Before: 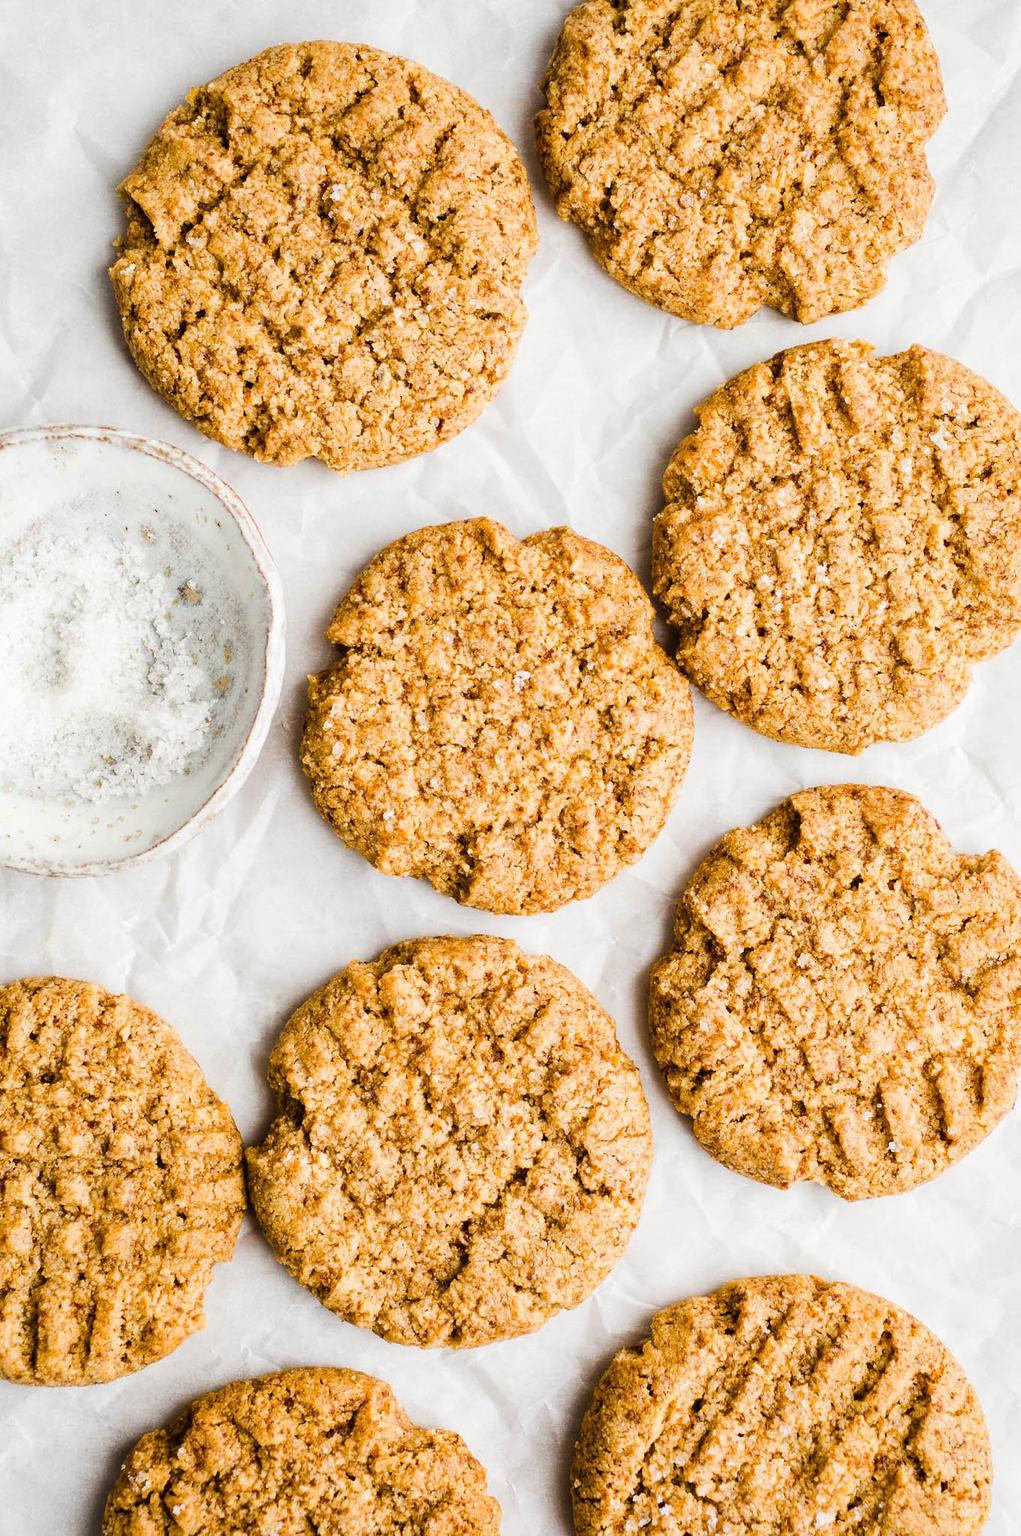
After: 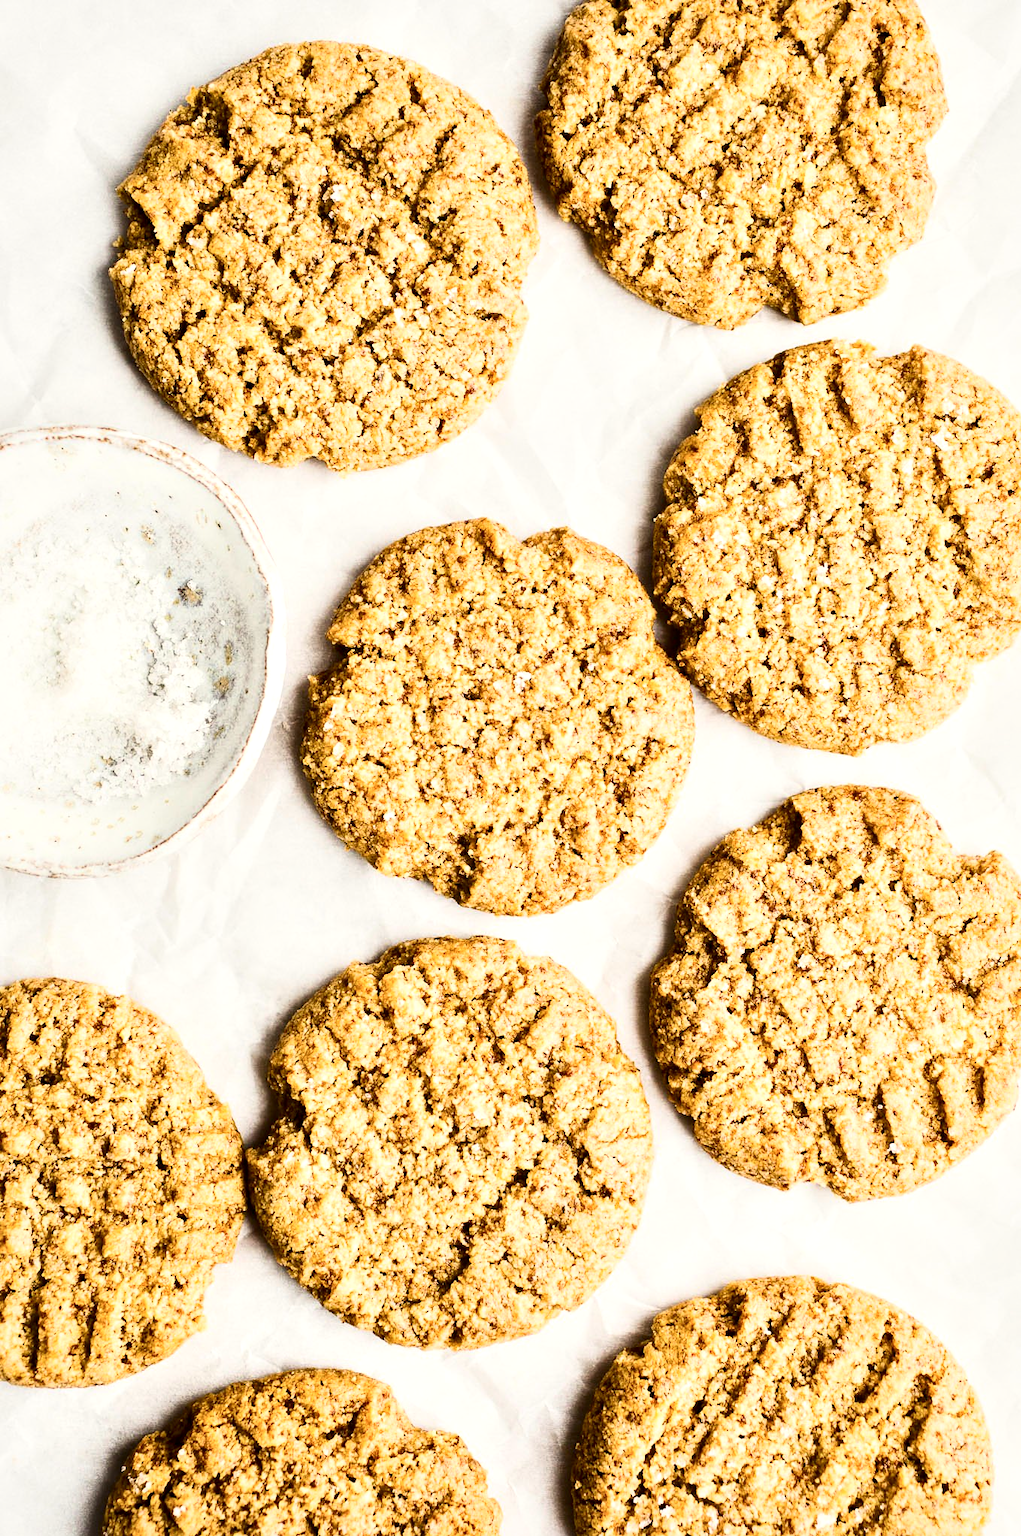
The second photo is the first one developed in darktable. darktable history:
crop: bottom 0.054%
color correction: highlights b* 2.91
local contrast: mode bilateral grid, contrast 50, coarseness 51, detail 150%, midtone range 0.2
contrast brightness saturation: contrast 0.371, brightness 0.098
